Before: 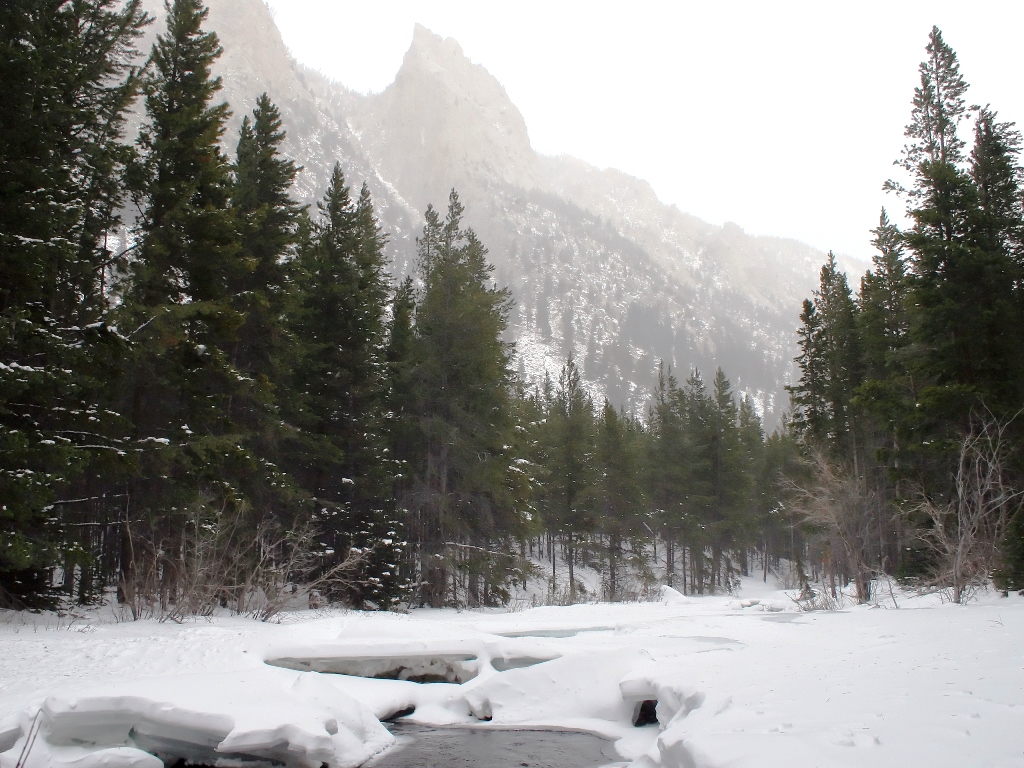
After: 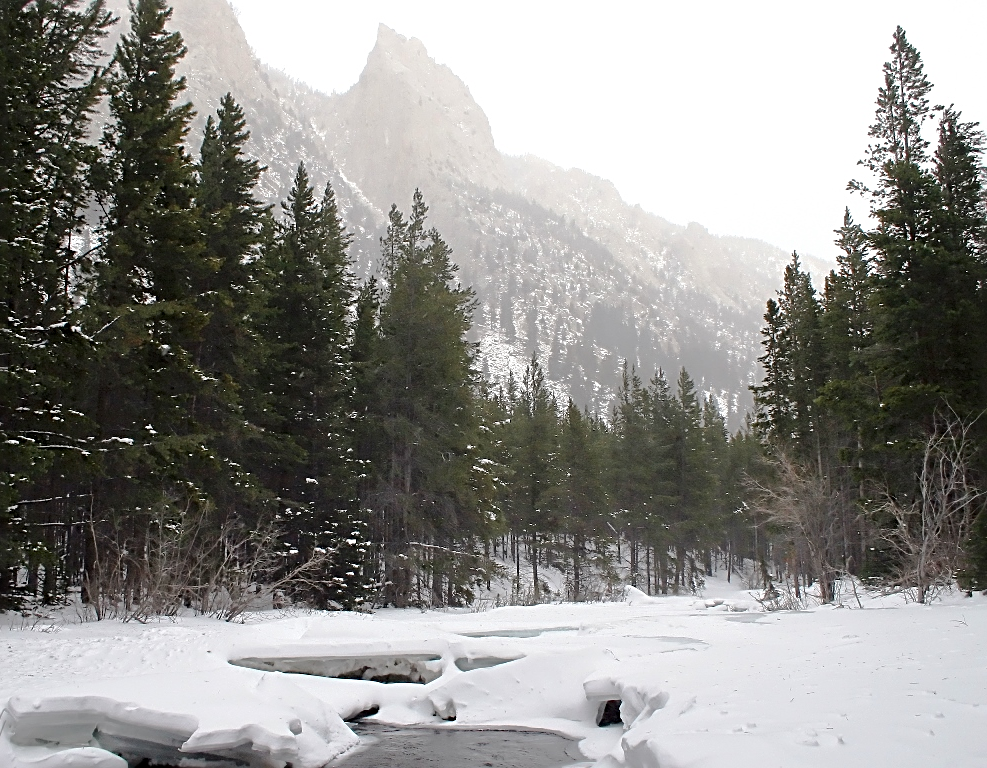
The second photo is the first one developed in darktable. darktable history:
crop and rotate: left 3.543%
sharpen: radius 2.807, amount 0.721
